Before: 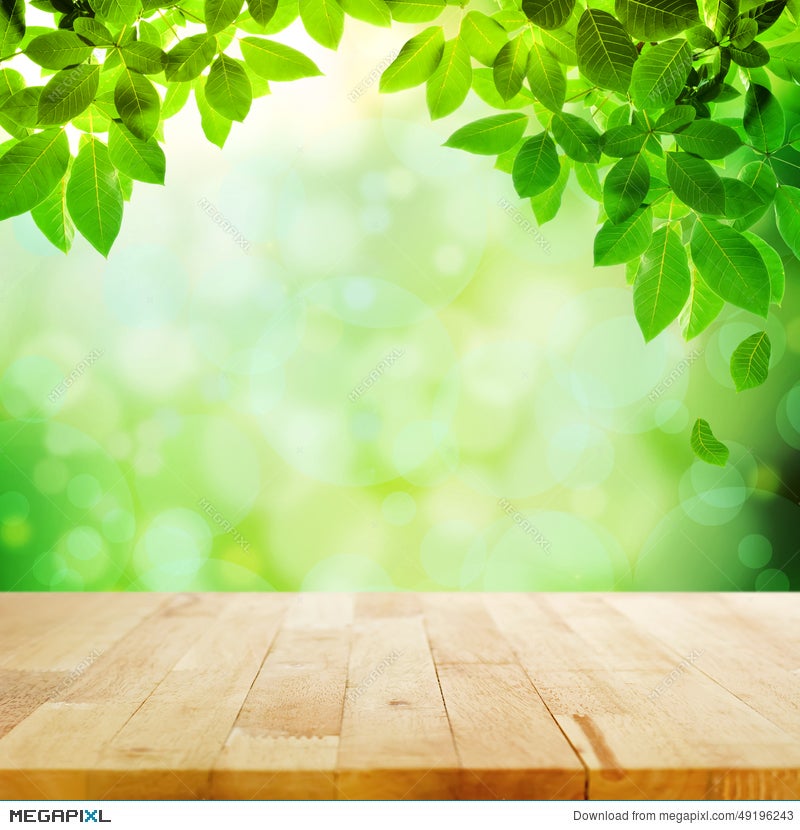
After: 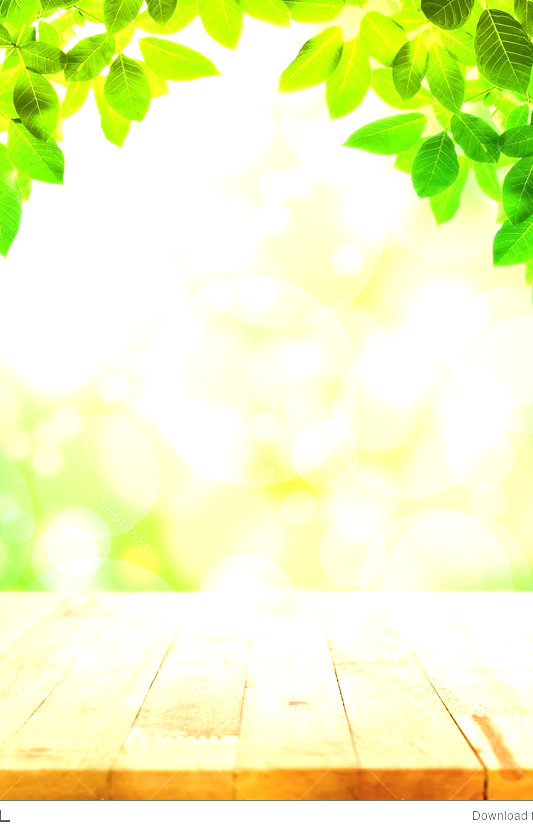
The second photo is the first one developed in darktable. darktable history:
crop and rotate: left 12.648%, right 20.685%
exposure: exposure 0.935 EV, compensate highlight preservation false
